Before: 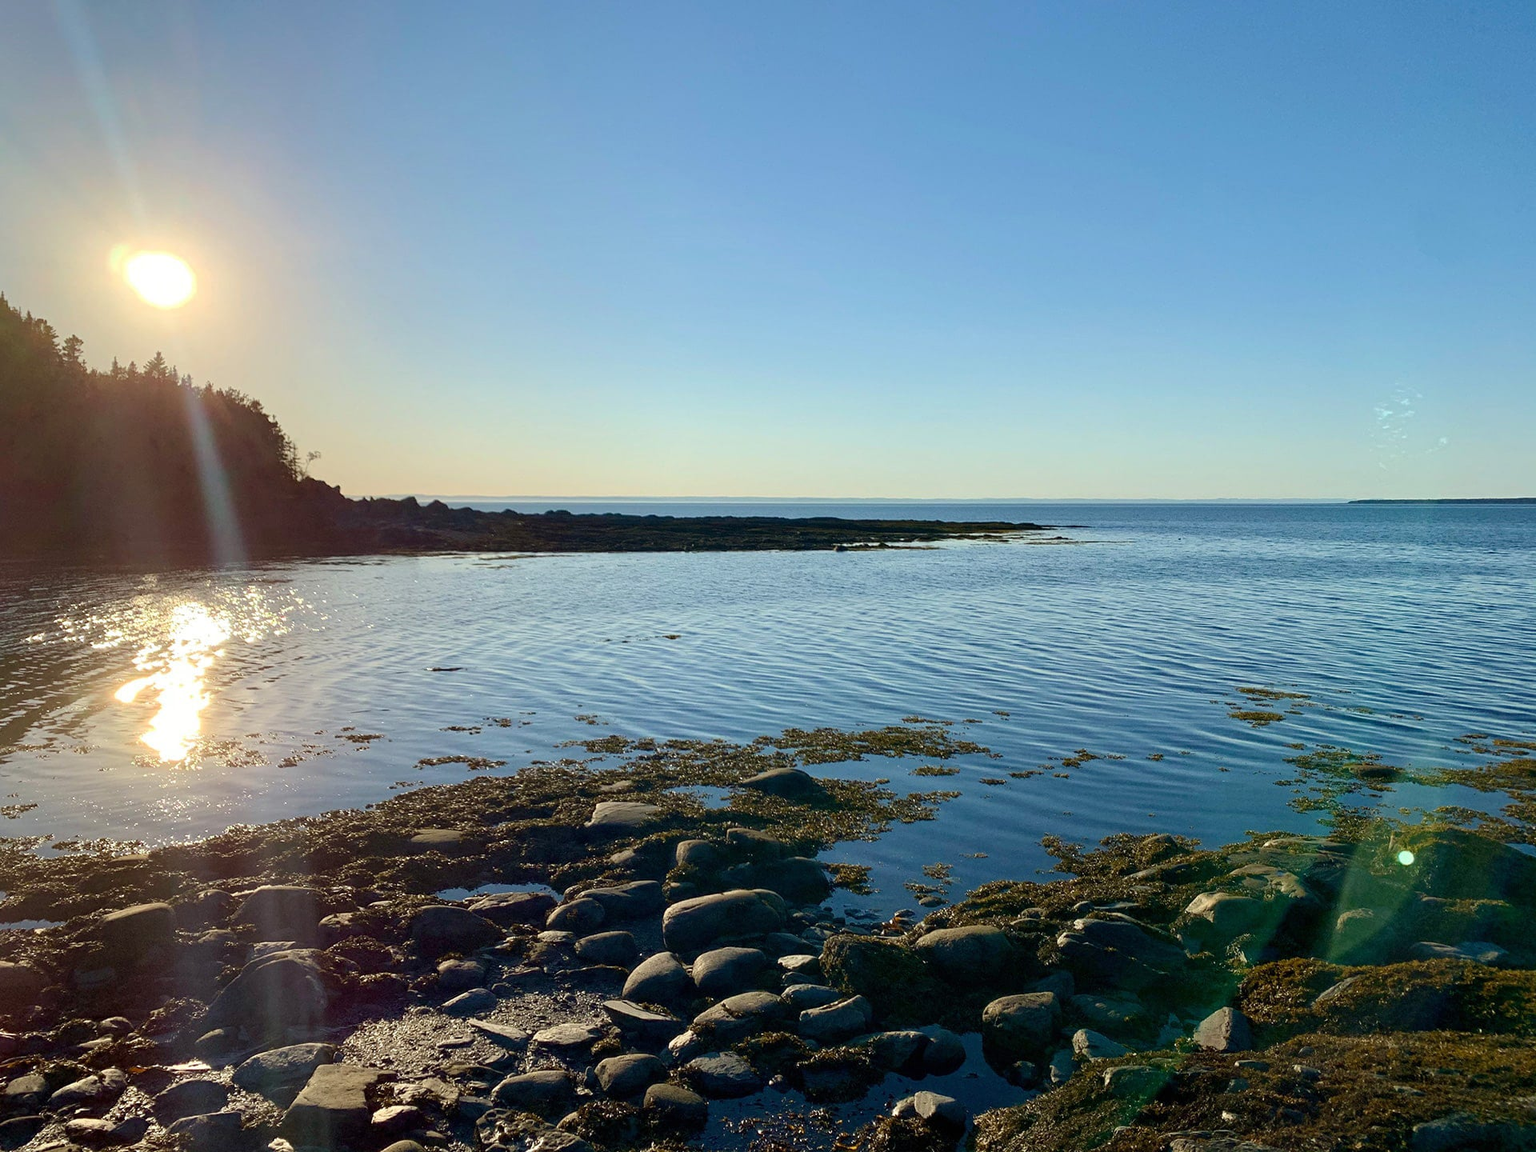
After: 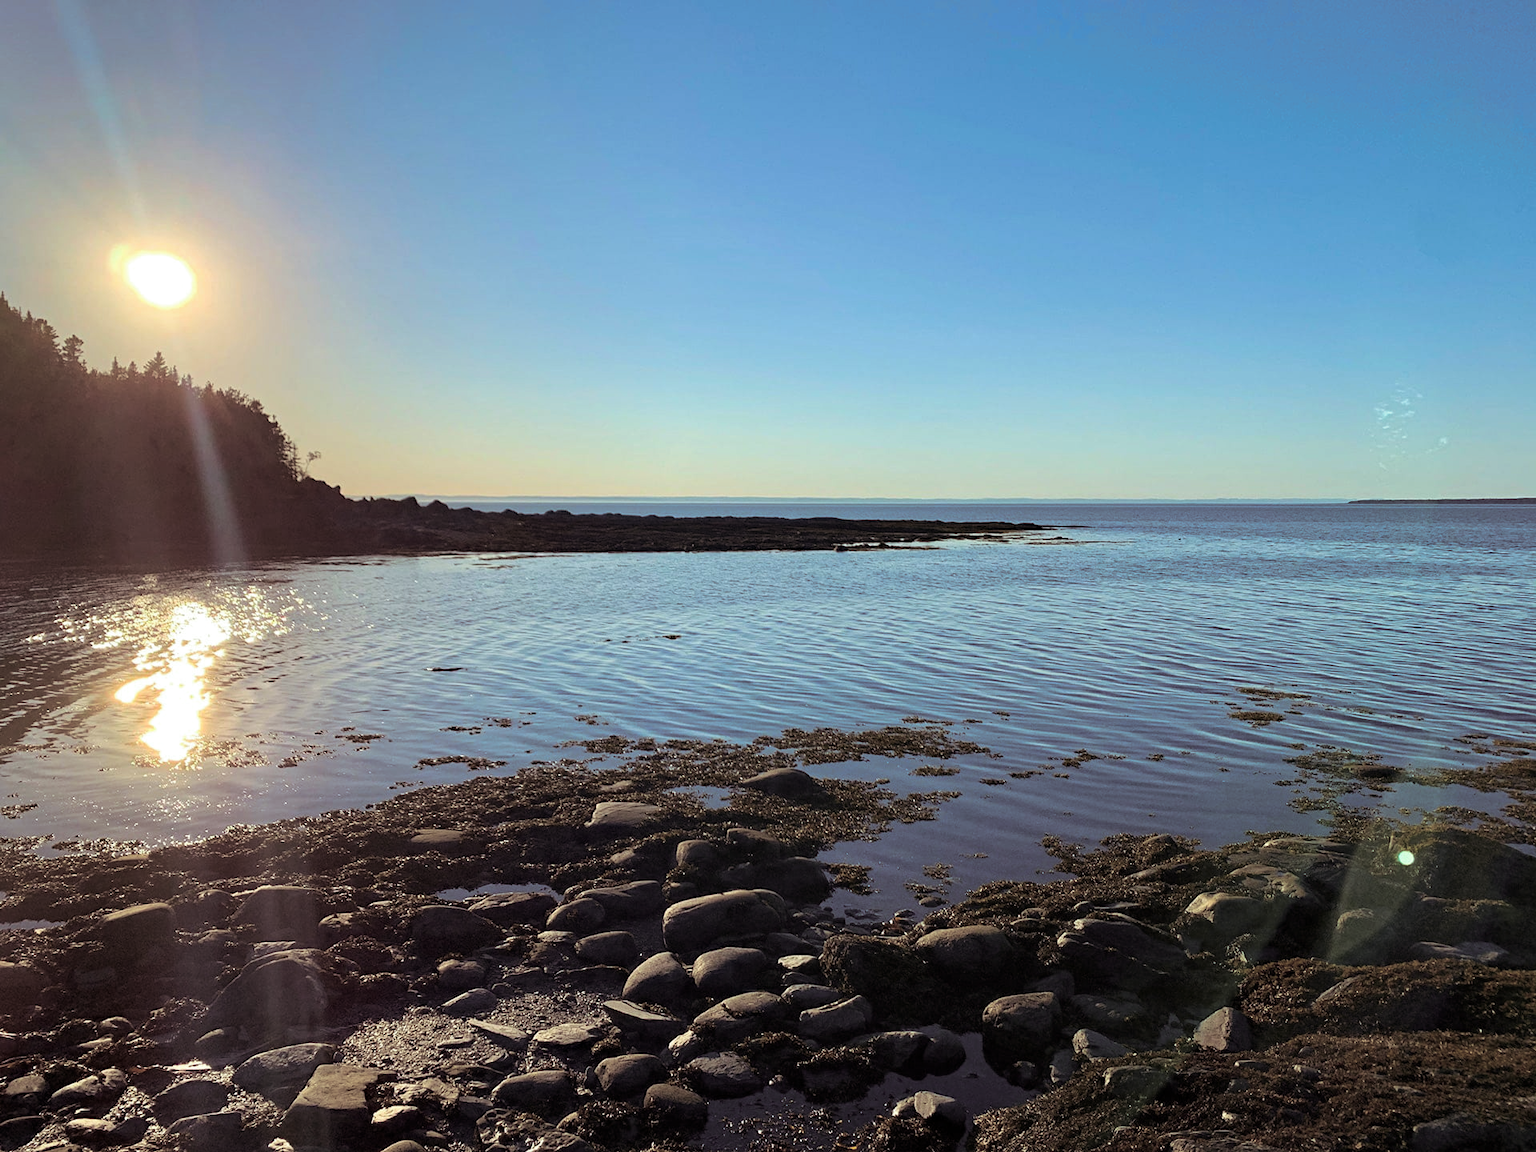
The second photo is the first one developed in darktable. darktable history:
split-toning: shadows › saturation 0.2
haze removal: compatibility mode true, adaptive false
